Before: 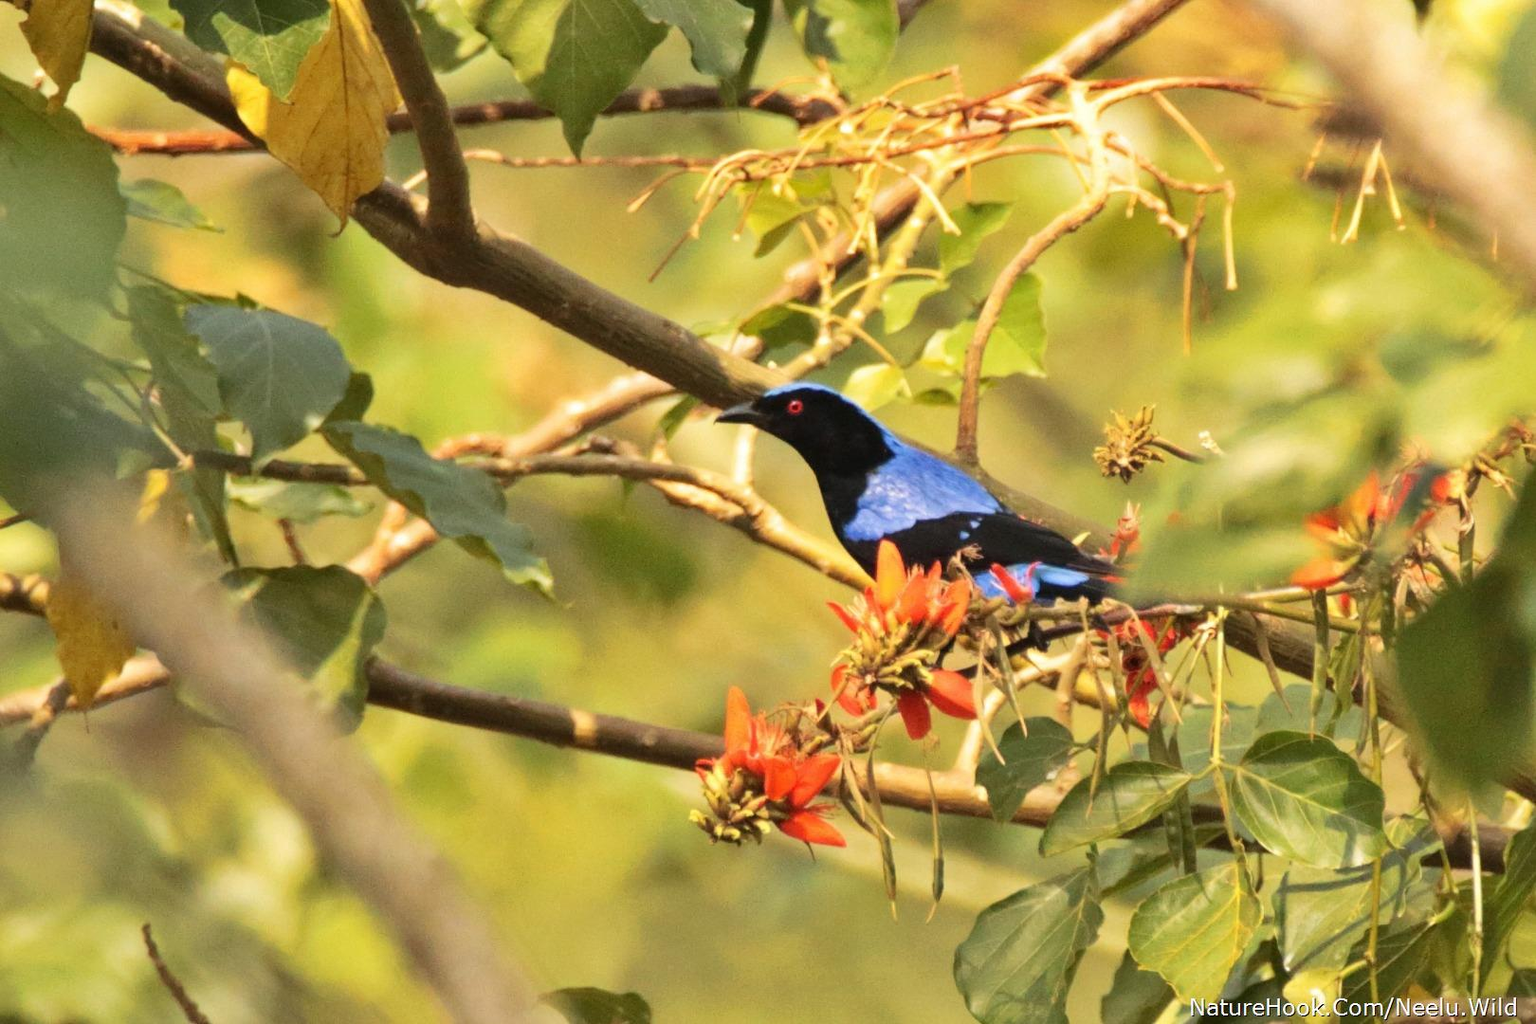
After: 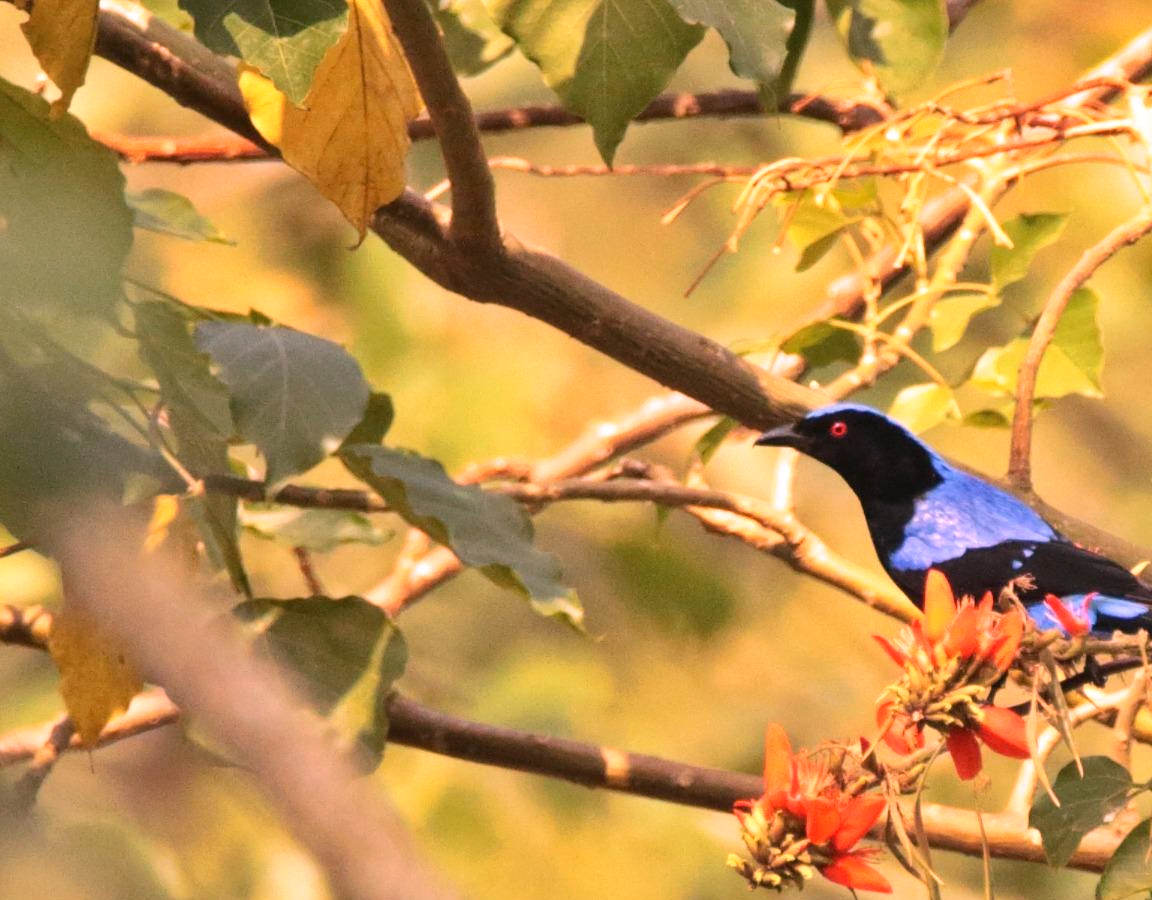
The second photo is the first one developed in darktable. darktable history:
crop: right 28.885%, bottom 16.626%
white balance: red 1.188, blue 1.11
